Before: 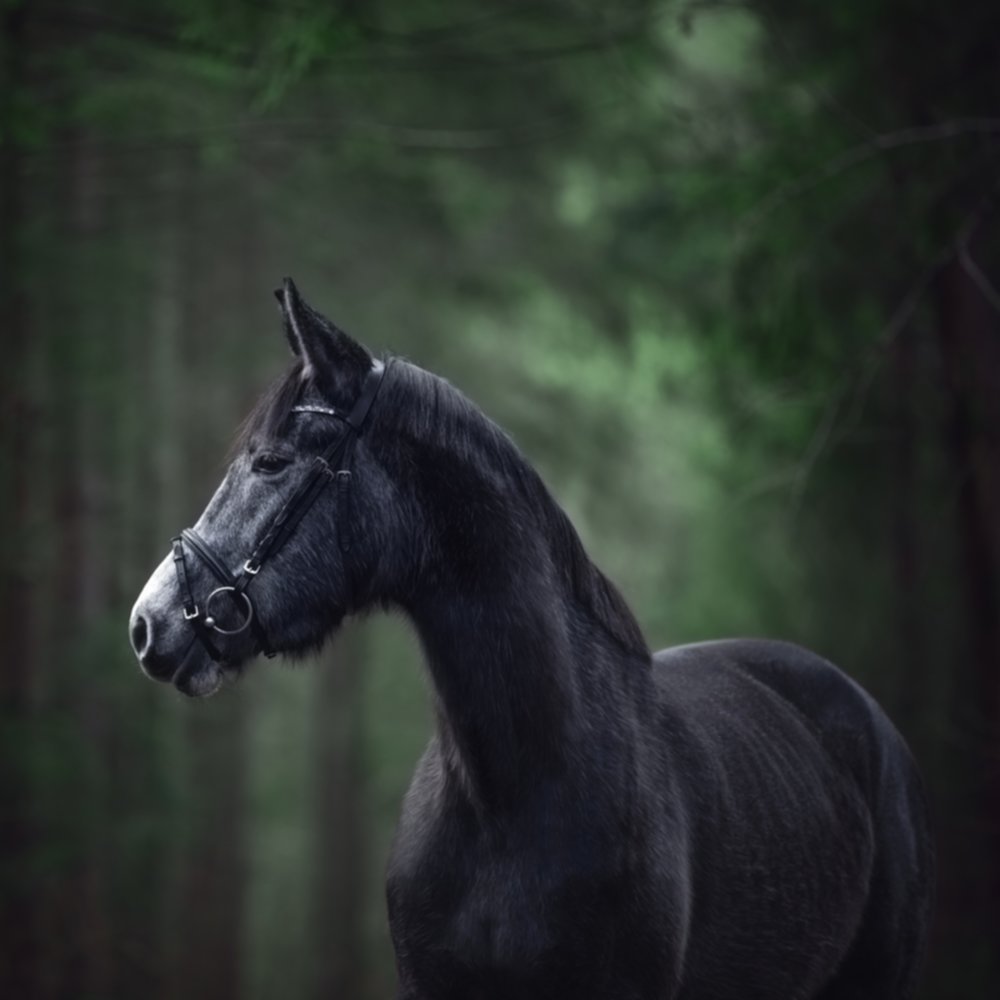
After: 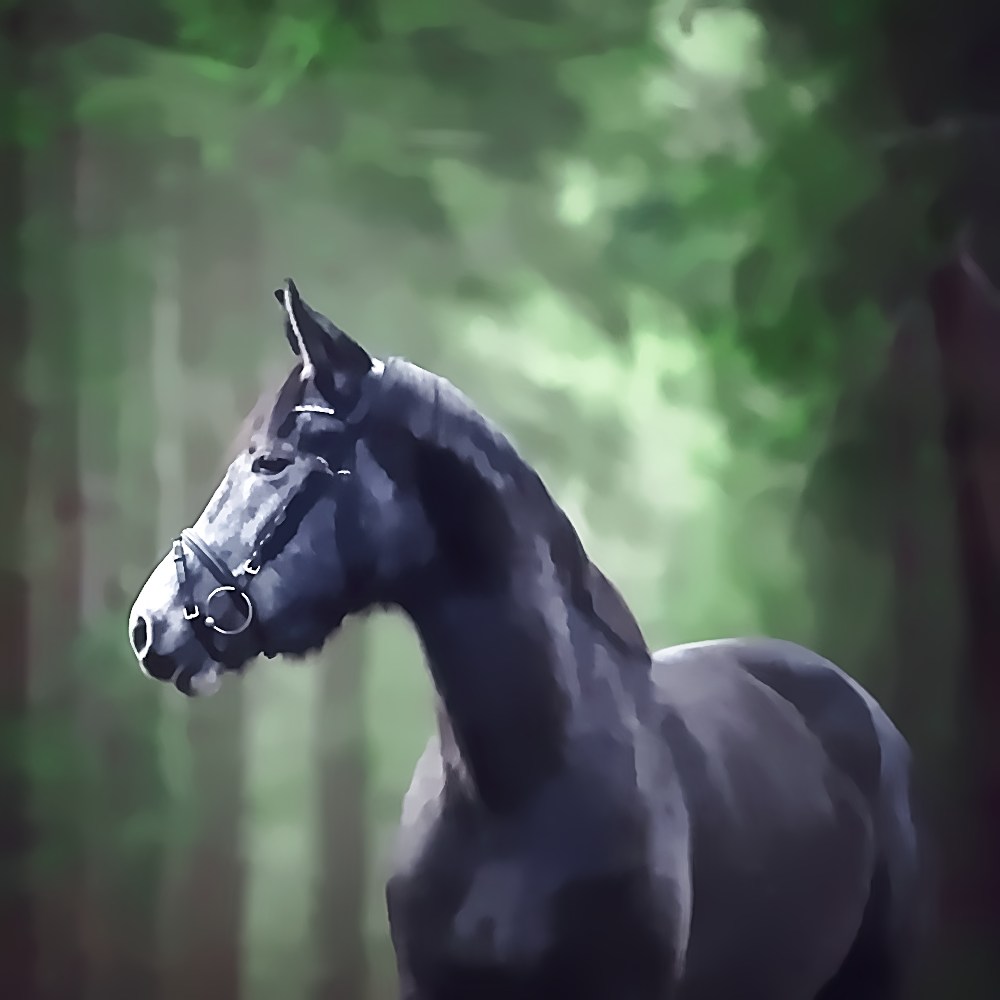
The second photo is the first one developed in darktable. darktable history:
base curve: curves: ch0 [(0, 0) (0.005, 0.002) (0.15, 0.3) (0.4, 0.7) (0.75, 0.95) (1, 1)], preserve colors none
sharpen: amount 1
exposure #1: black level correction 0, exposure 3 EV, compensate highlight preservation false
exposure "1": black level correction 0.001, exposure 1.116 EV, compensate highlight preservation false
denoise (profiled): strength 2, central pixel weight 0, a [-1, 0, 0], y [[0, 0, 0.5 ×5] ×4, [0.5 ×7], [0.5 ×7]], fix various bugs in algorithm false, upgrade profiled transform false, color mode RGB, compensate highlight preservation false | blend: blend mode color, opacity 100%; mask: uniform (no mask)
astrophoto denoise: luma 24%, chroma 95%
